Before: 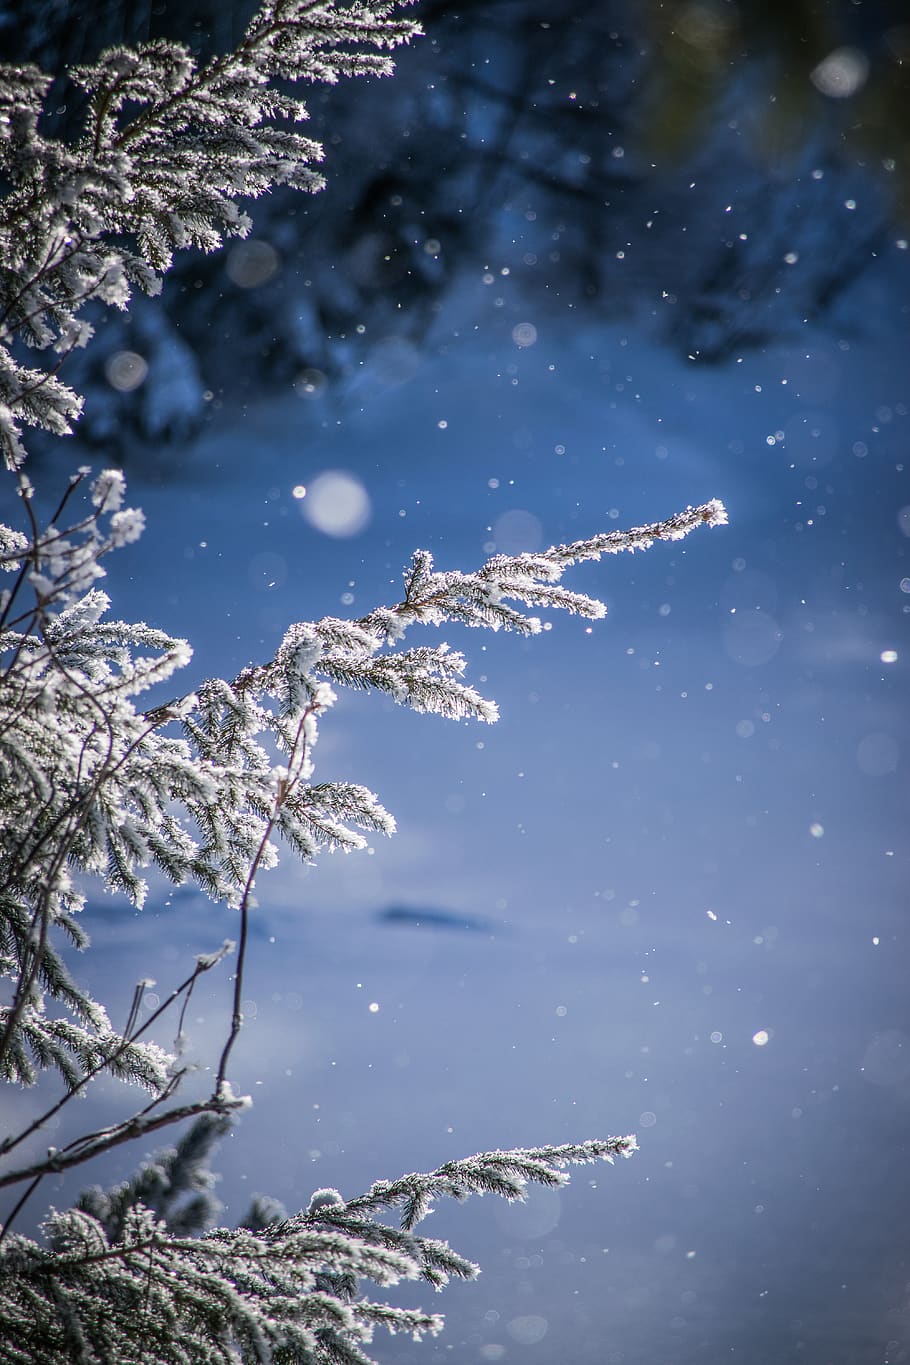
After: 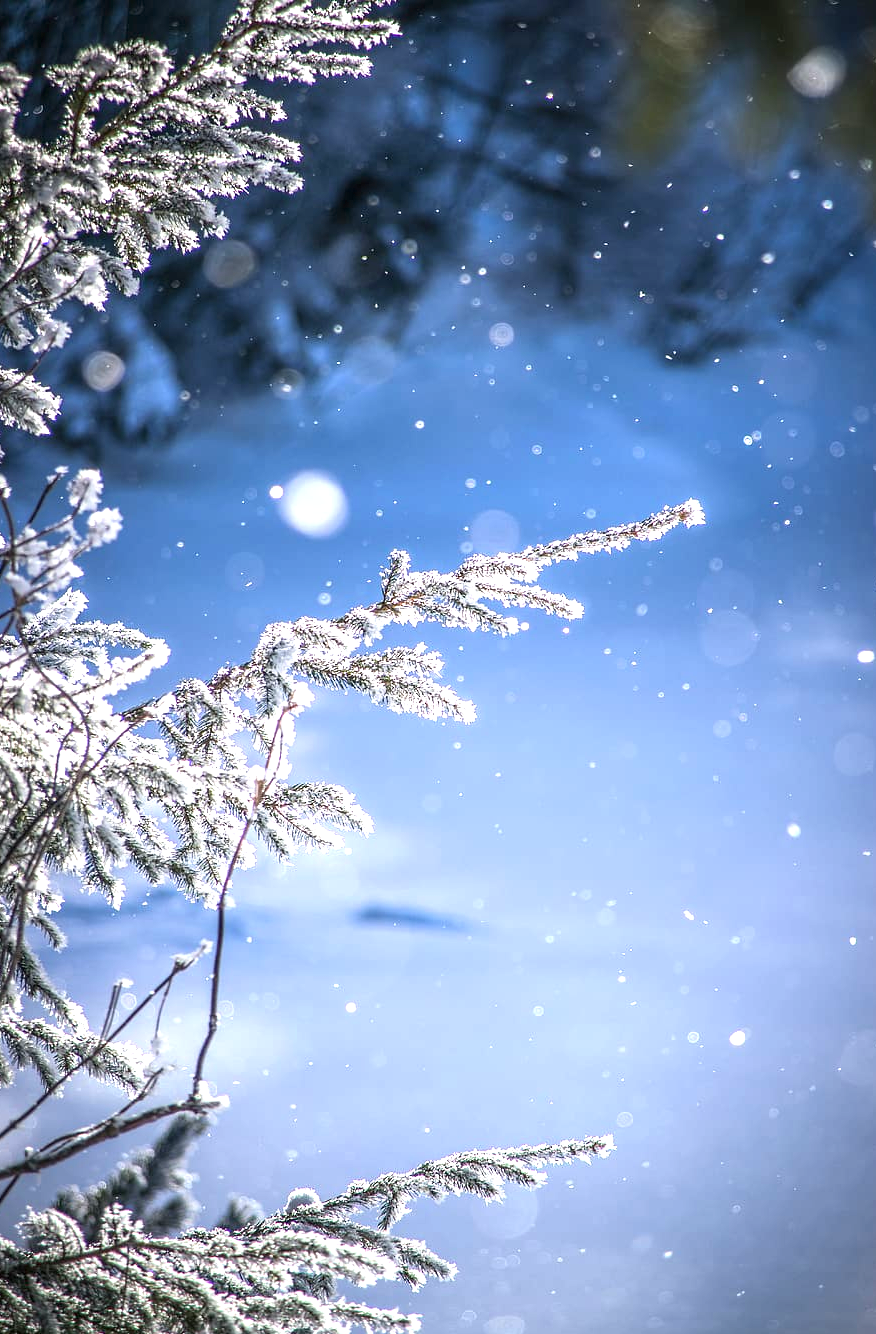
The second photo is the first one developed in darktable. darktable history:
exposure: exposure 1.16 EV, compensate exposure bias true, compensate highlight preservation false
crop and rotate: left 2.536%, right 1.107%, bottom 2.246%
